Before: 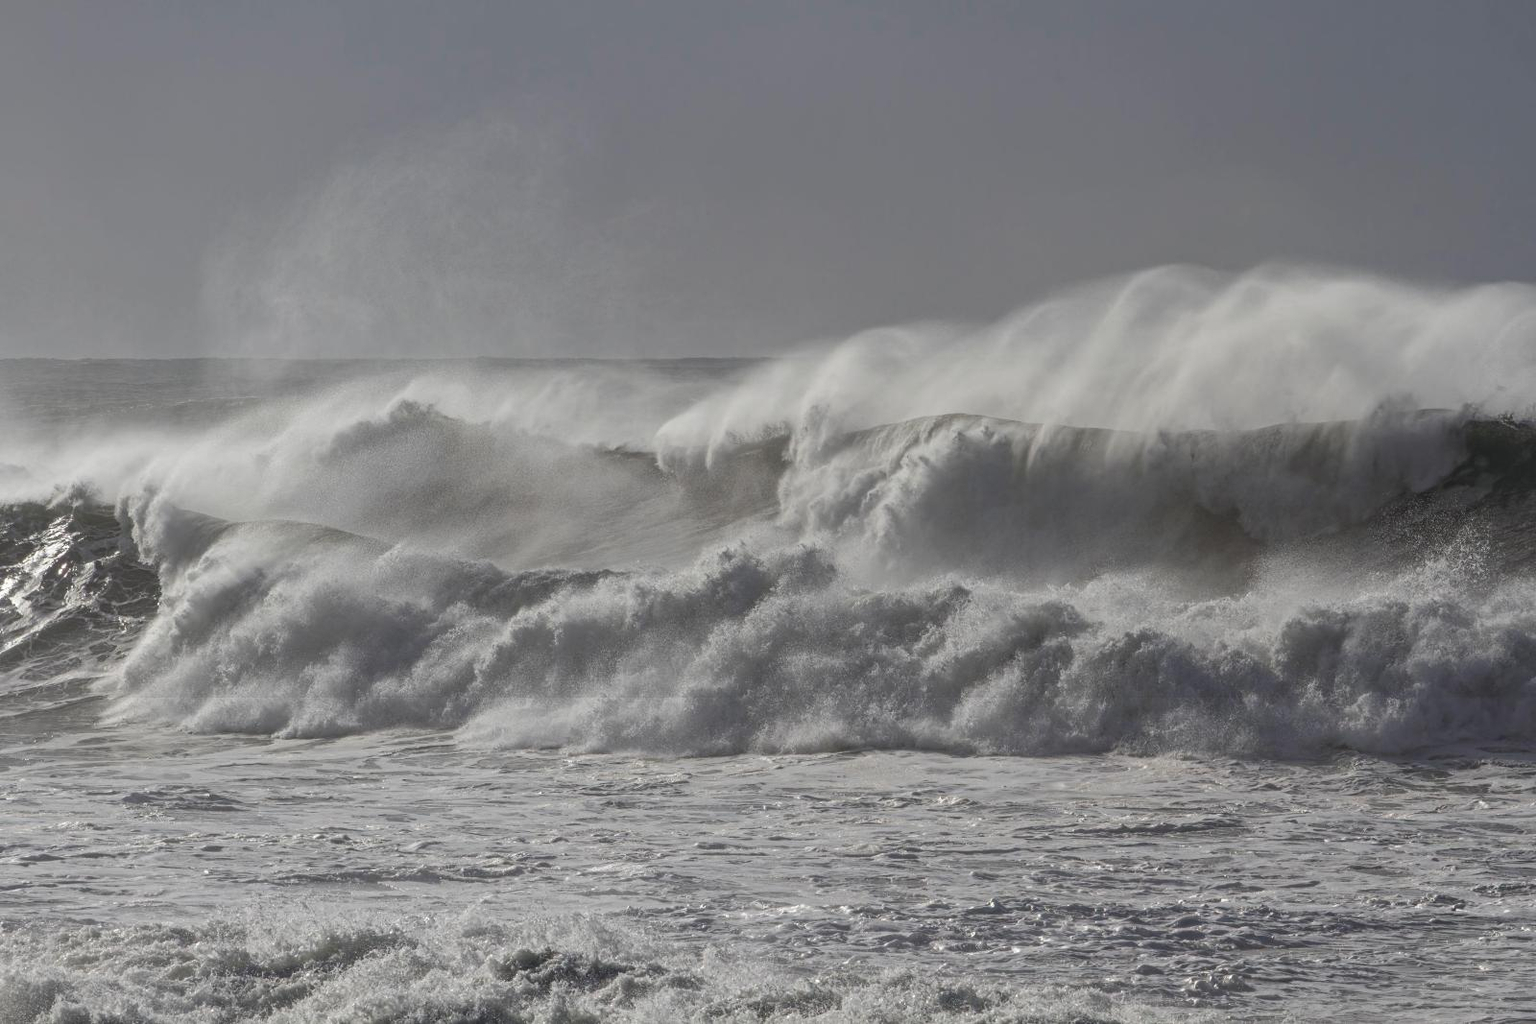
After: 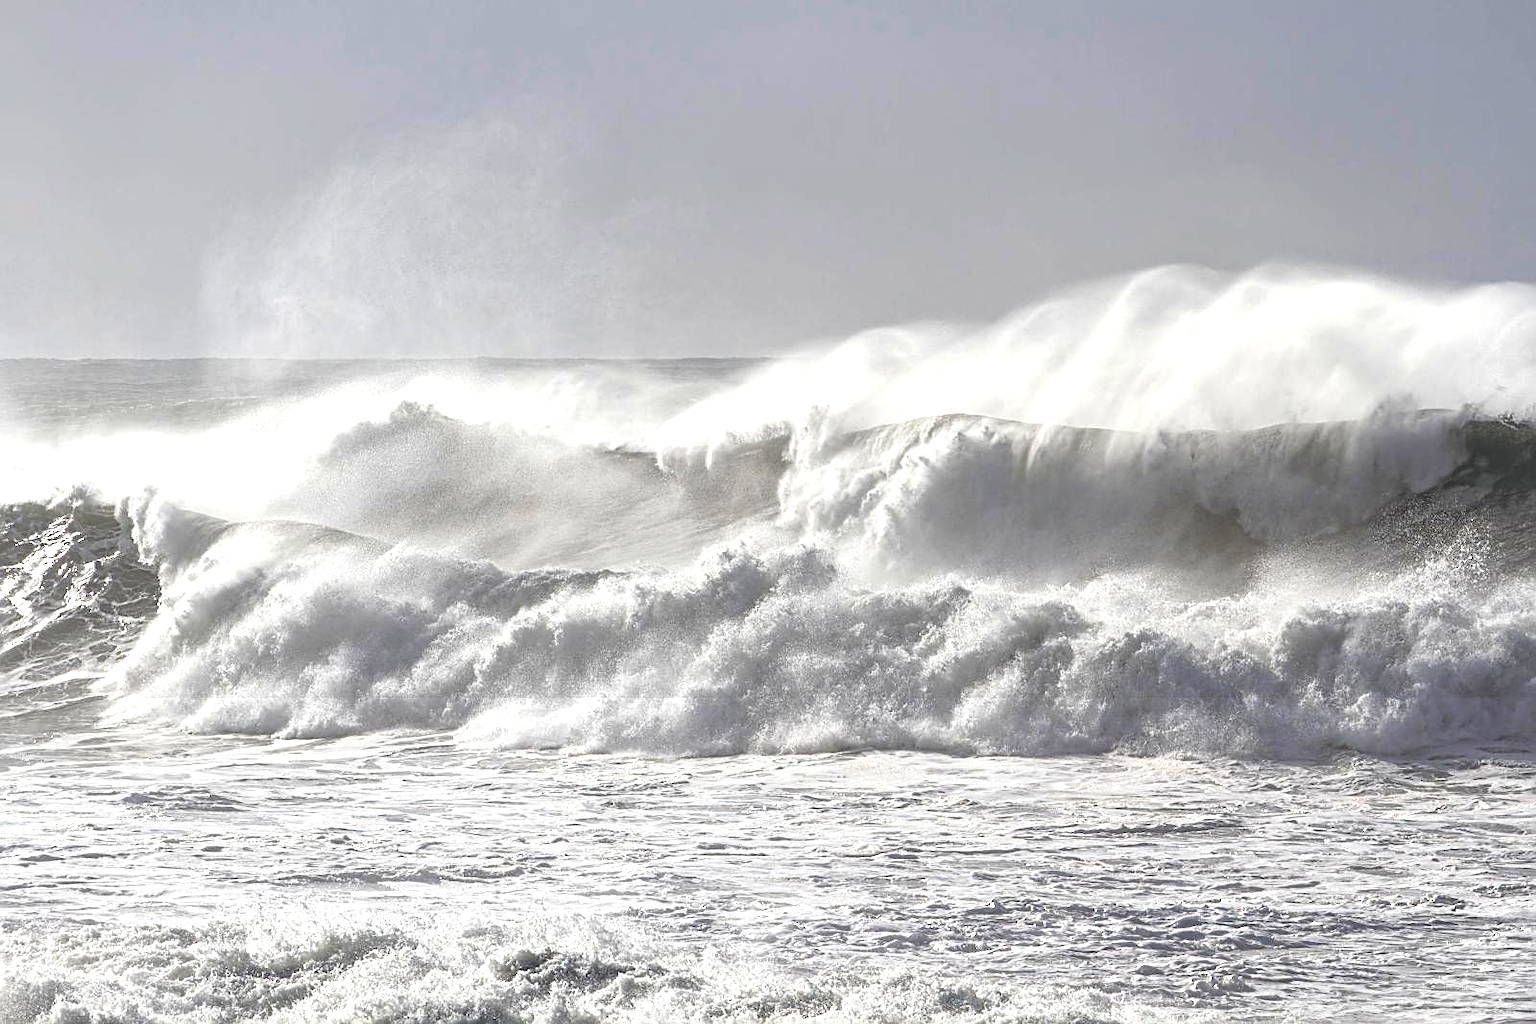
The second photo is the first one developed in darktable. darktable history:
sharpen: on, module defaults
exposure: black level correction 0.001, exposure 1.312 EV, compensate highlight preservation false
